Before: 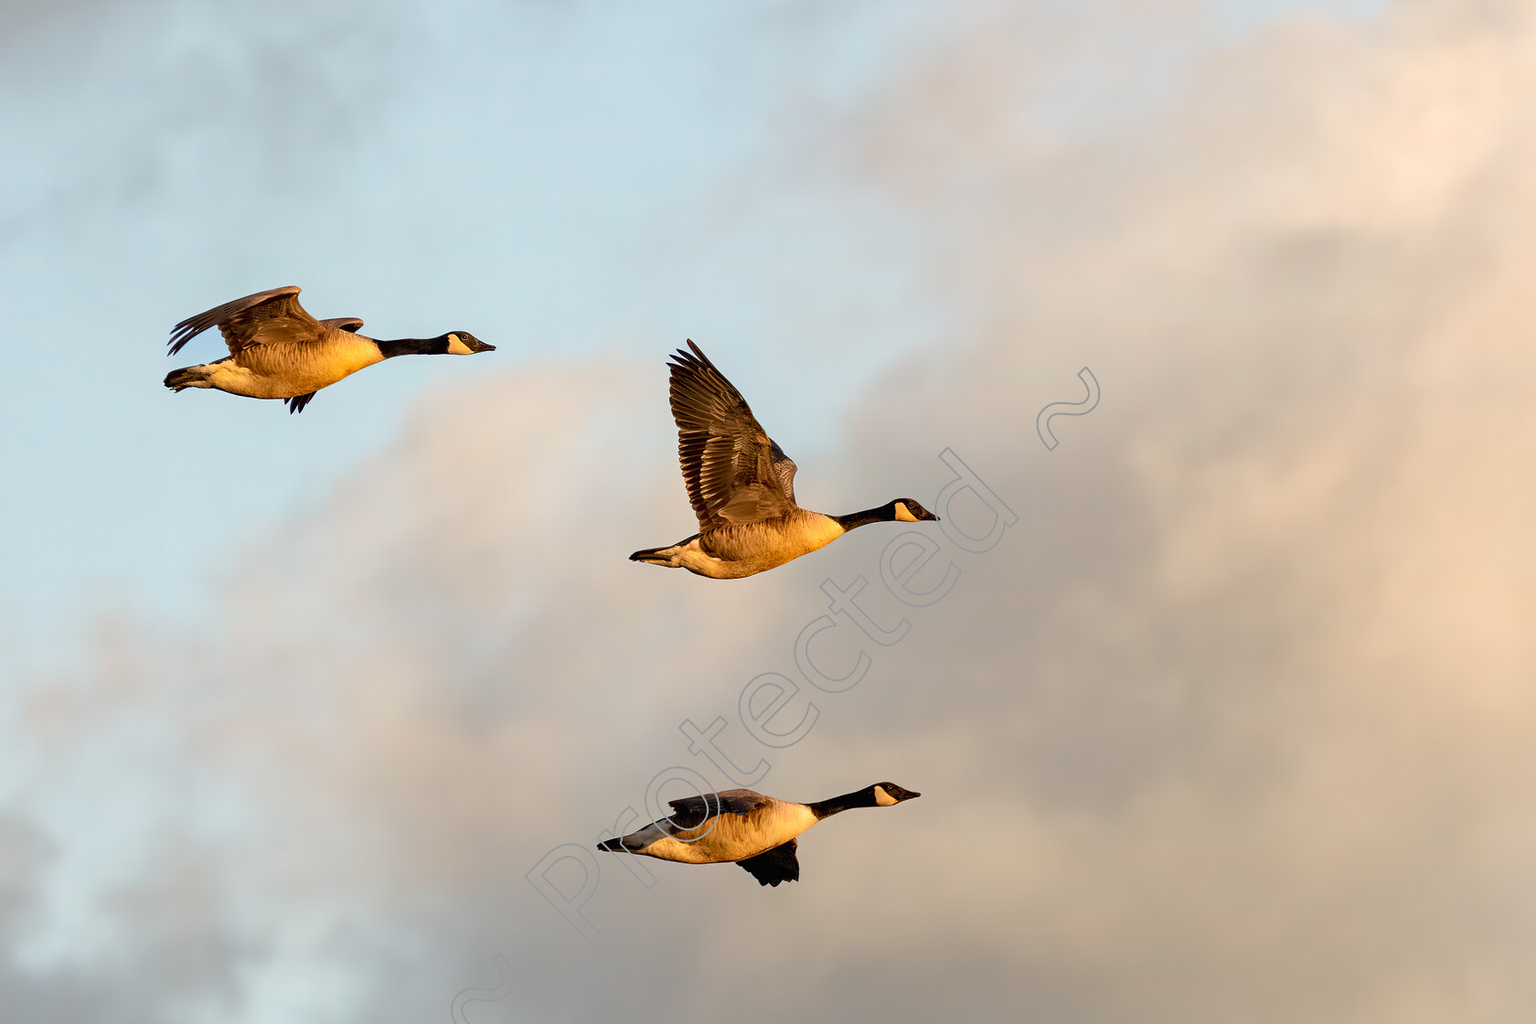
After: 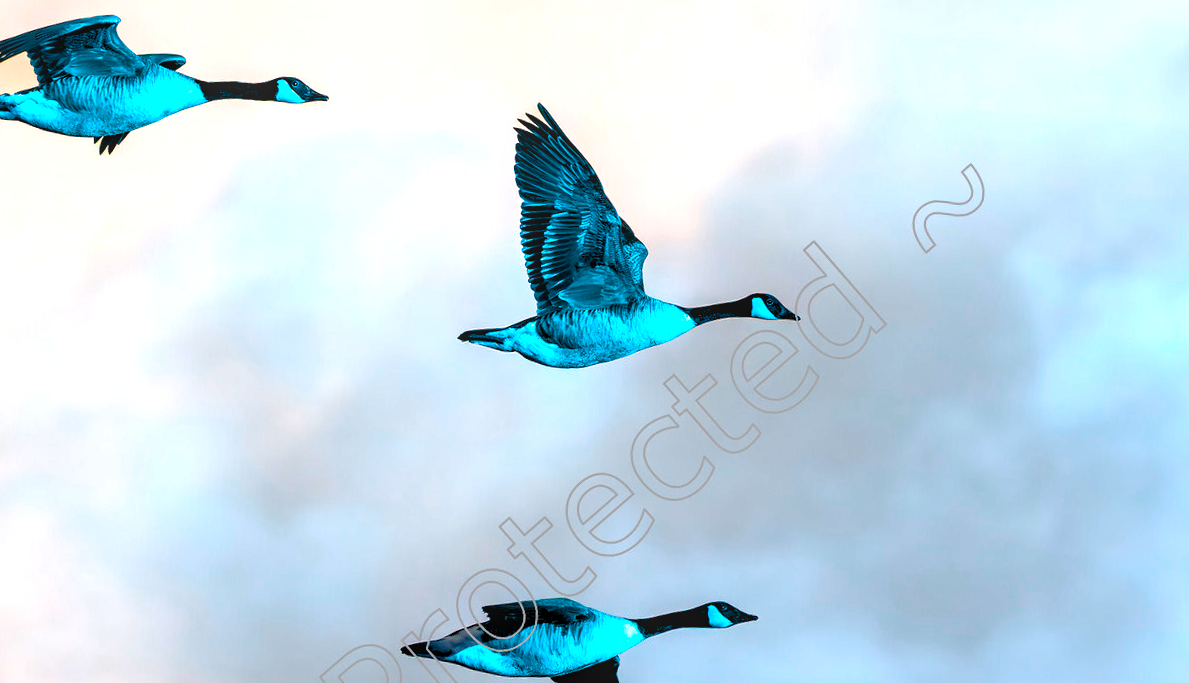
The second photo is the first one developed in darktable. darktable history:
local contrast: on, module defaults
crop and rotate: angle -4.01°, left 9.833%, top 20.742%, right 12.076%, bottom 11.995%
color balance rgb: shadows lift › luminance -22.067%, shadows lift › chroma 6.616%, shadows lift › hue 269°, global offset › luminance -0.855%, perceptual saturation grading › global saturation -1.764%, perceptual saturation grading › highlights -8.12%, perceptual saturation grading › mid-tones 8.029%, perceptual saturation grading › shadows 4.085%, hue shift 179.48°, perceptual brilliance grading › global brilliance -4.487%, perceptual brilliance grading › highlights 24.896%, perceptual brilliance grading › mid-tones 6.901%, perceptual brilliance grading › shadows -4.544%, global vibrance 49.736%, contrast 0.537%
